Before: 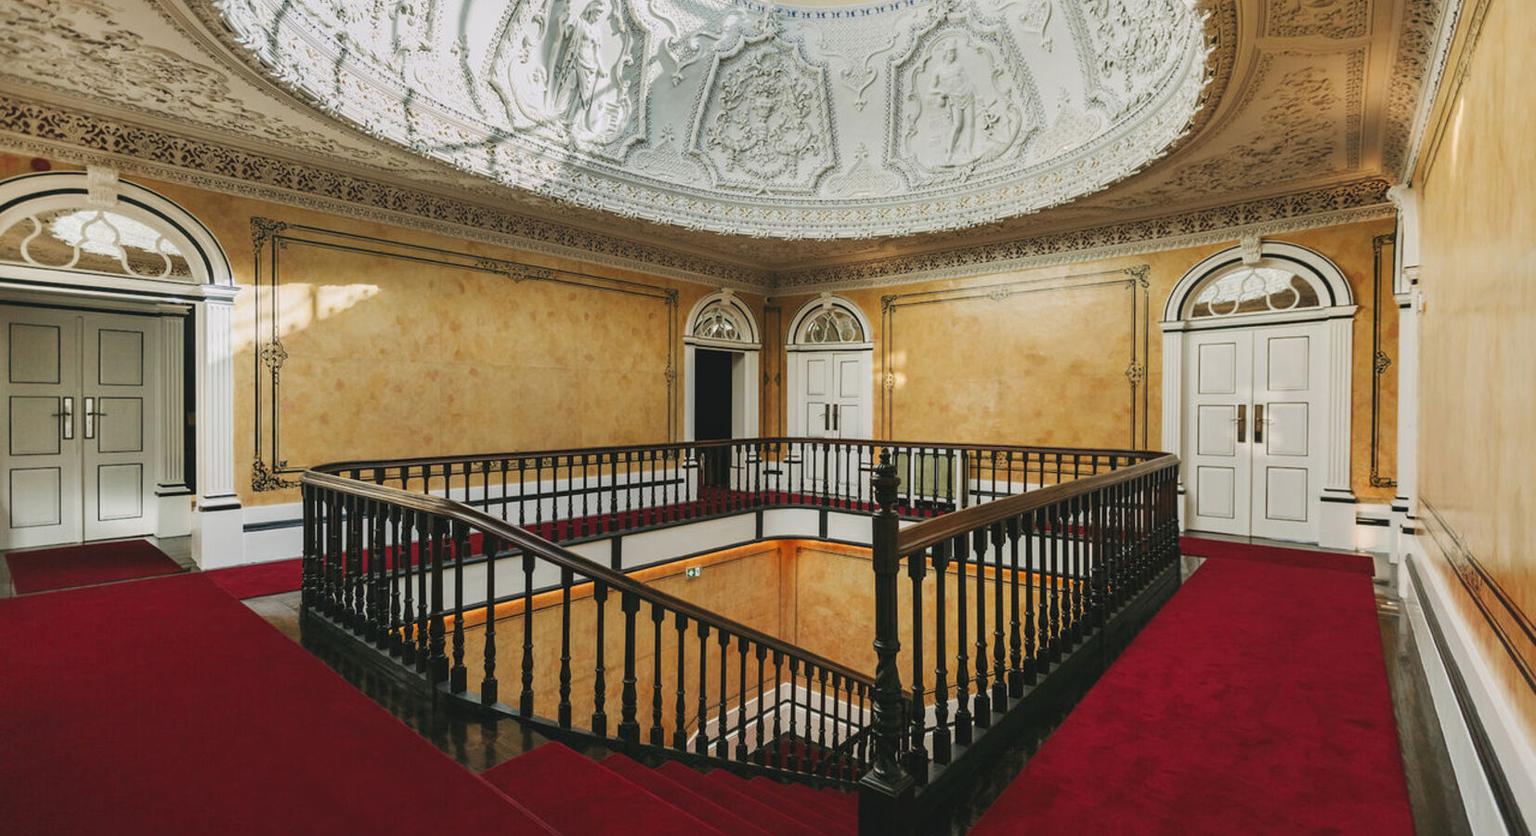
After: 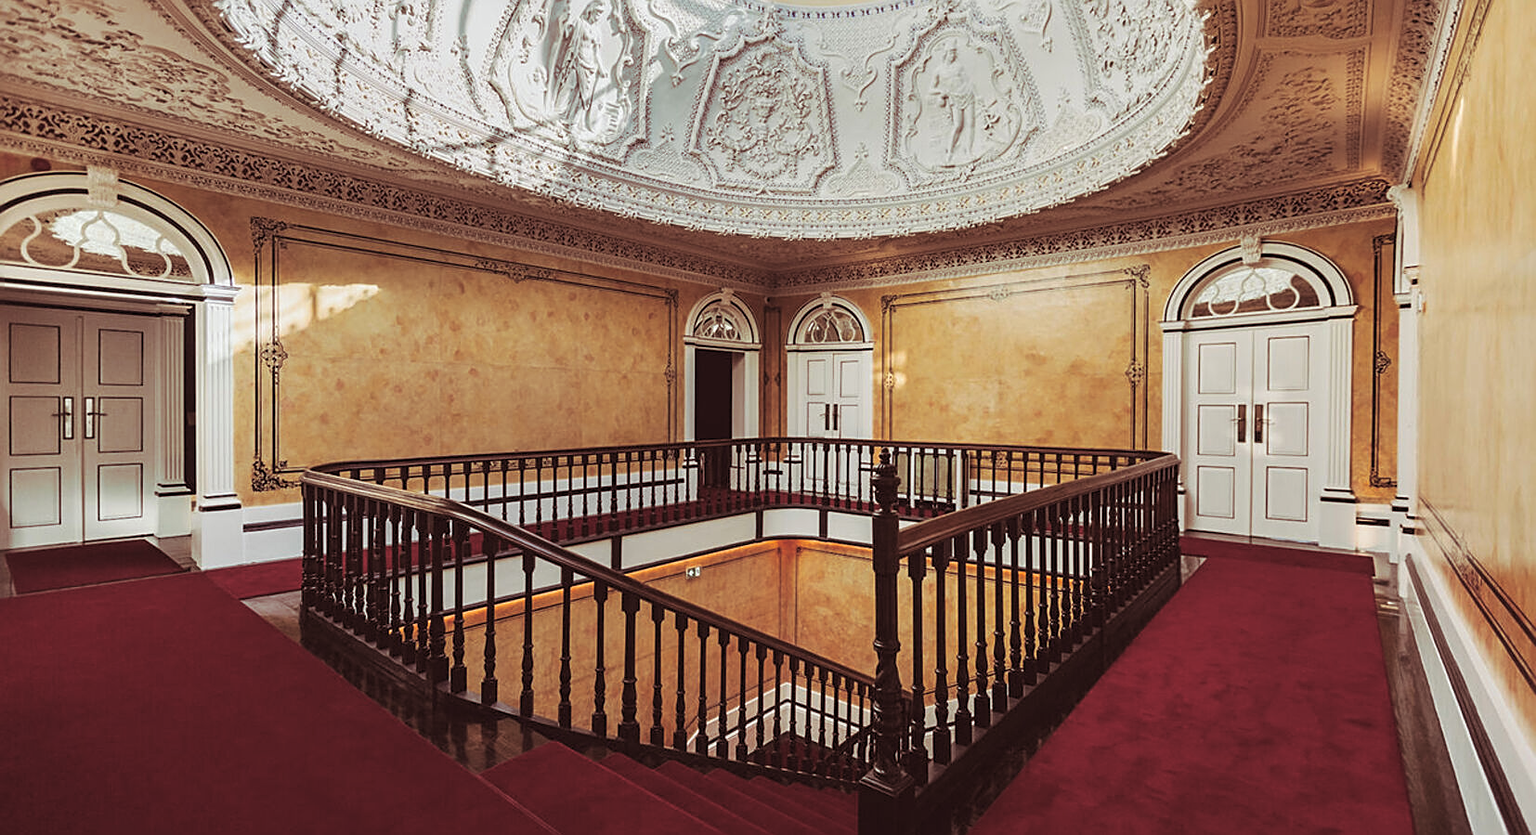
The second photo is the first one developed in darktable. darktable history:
sharpen: on, module defaults
exposure: exposure 0.042 EV
split-toning: highlights › hue 104.4°, highlights › saturation 0.17
